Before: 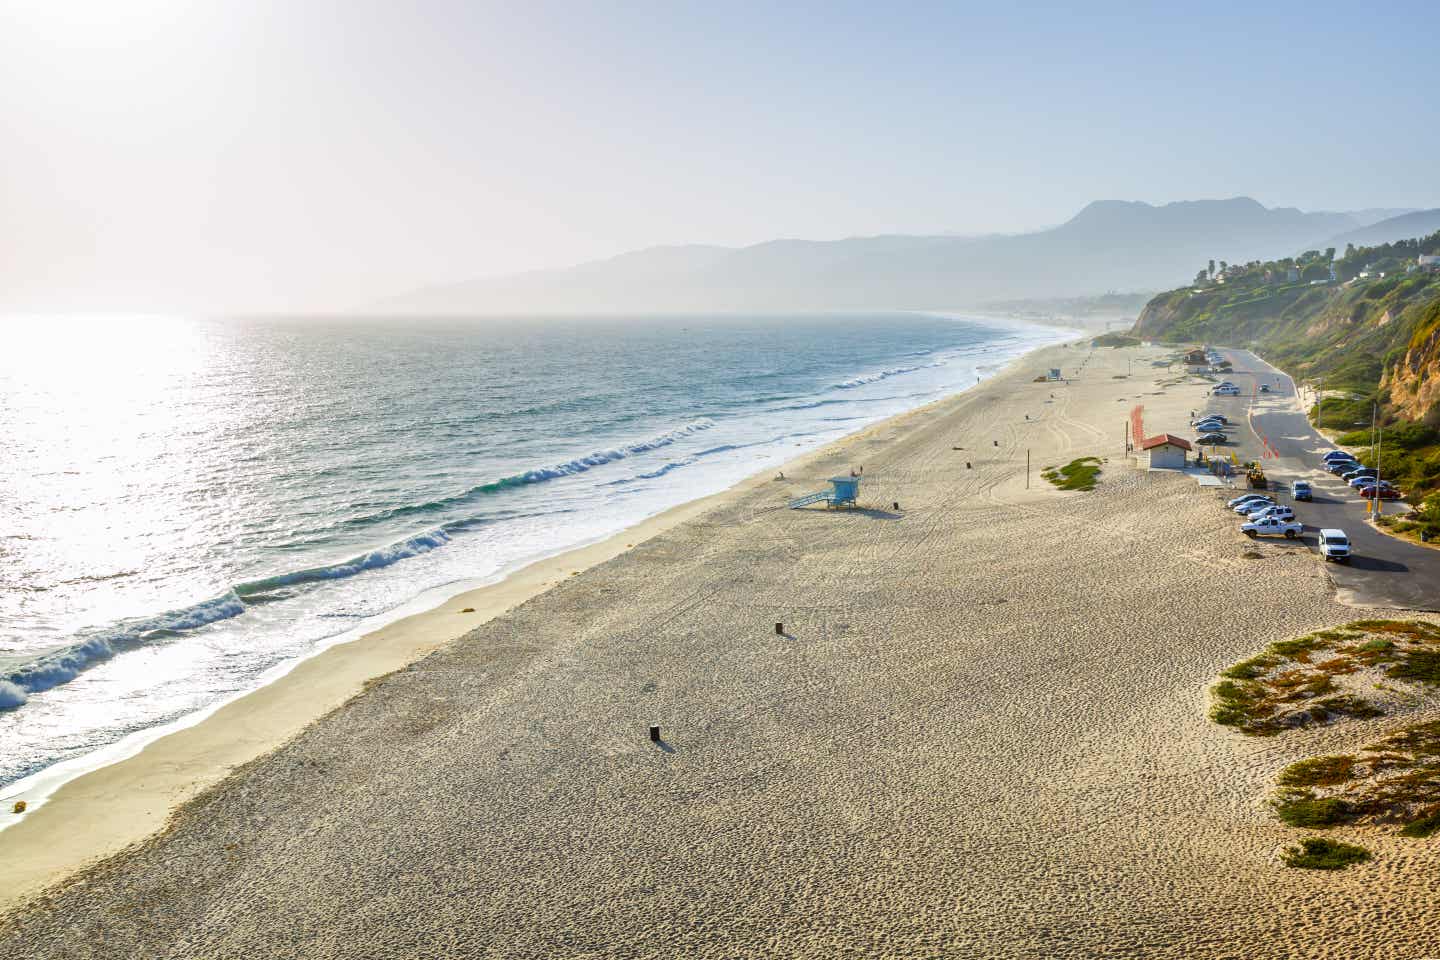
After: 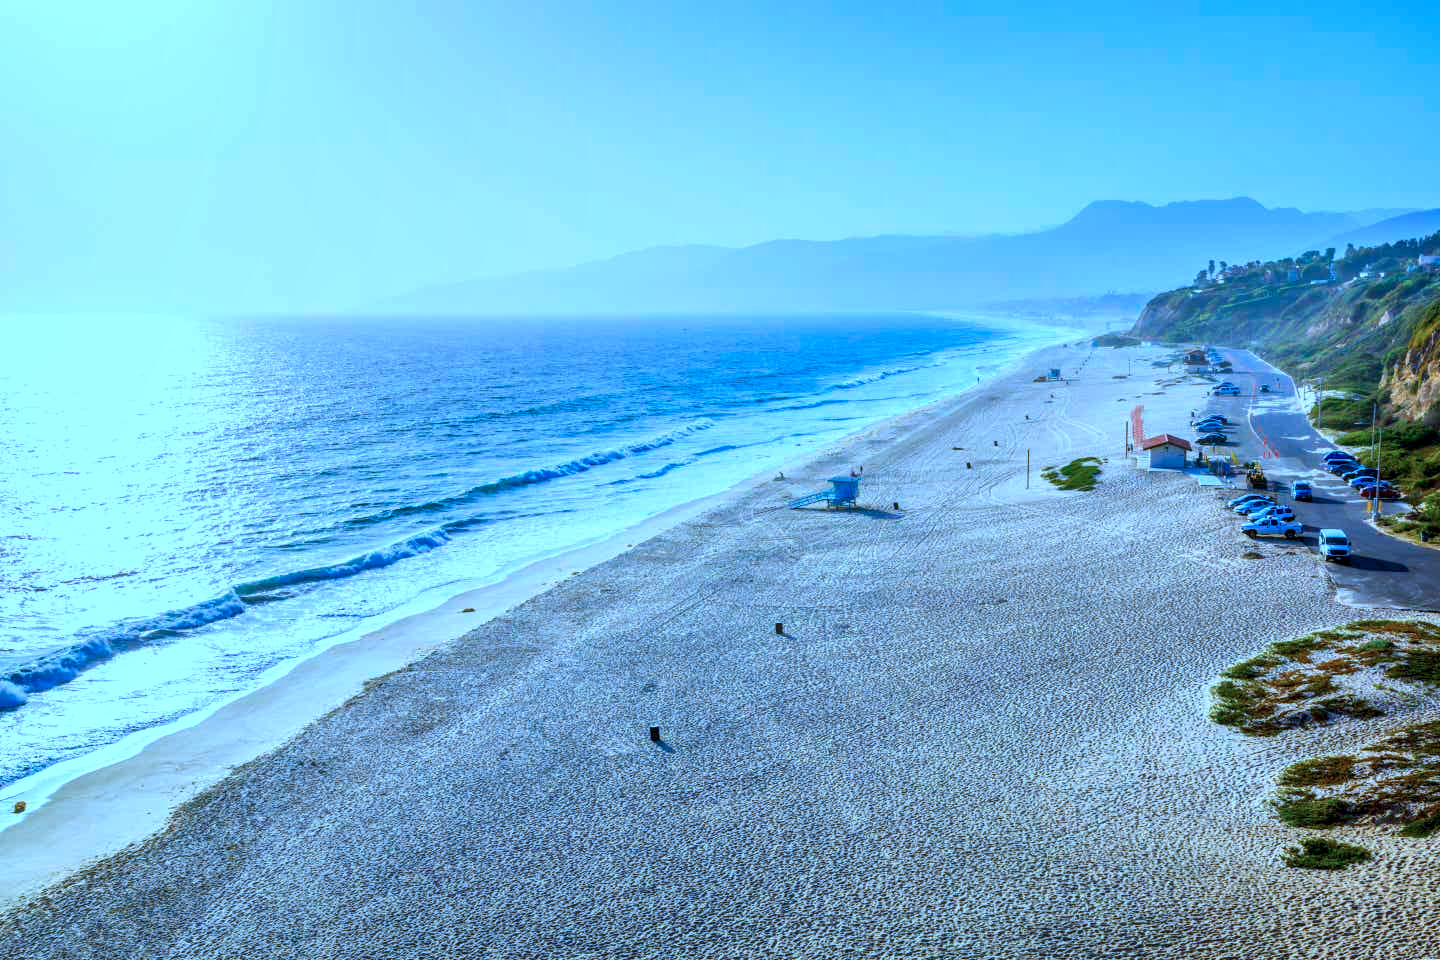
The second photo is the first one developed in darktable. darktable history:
color calibration: output colorfulness [0, 0.315, 0, 0], illuminant as shot in camera, x 0.443, y 0.414, temperature 2865.03 K
exposure: compensate highlight preservation false
local contrast: shadows 96%, midtone range 0.496
tone equalizer: on, module defaults
